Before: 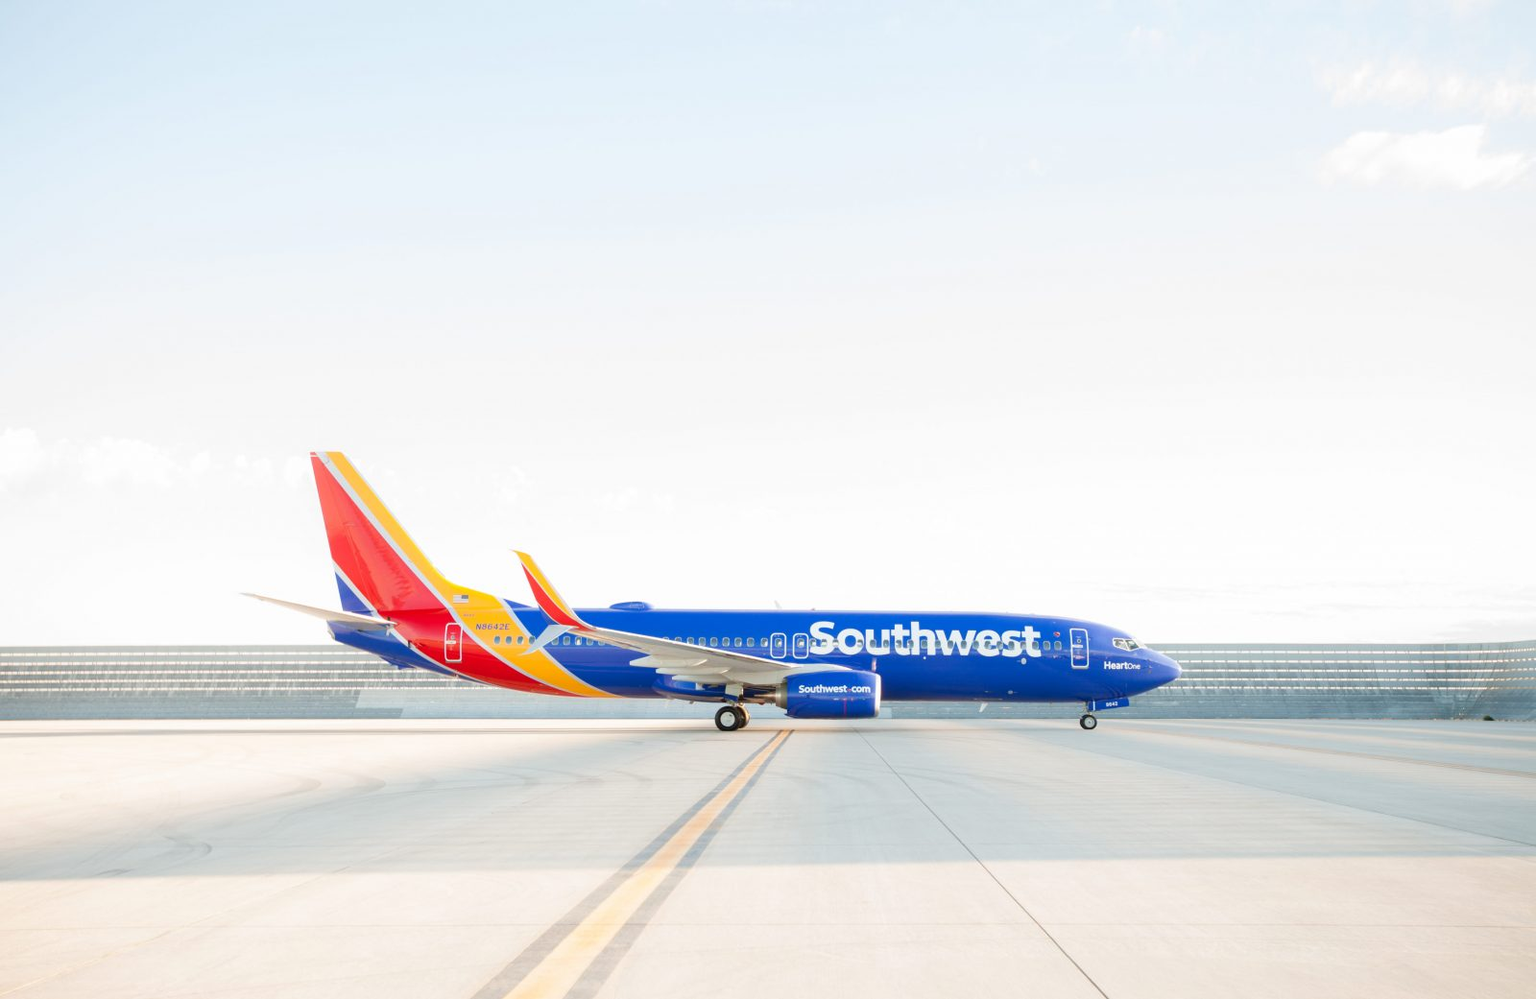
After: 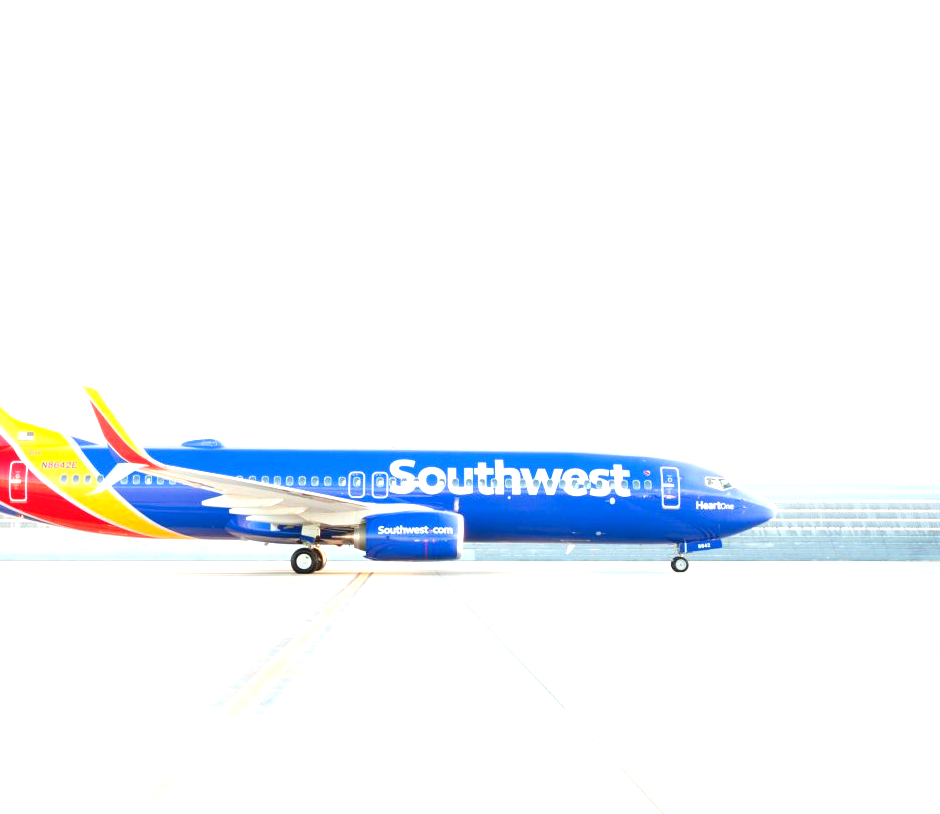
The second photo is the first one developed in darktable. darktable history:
exposure: exposure 0.994 EV, compensate exposure bias true, compensate highlight preservation false
contrast brightness saturation: contrast 0.102, brightness 0.012, saturation 0.016
crop and rotate: left 28.443%, top 18.103%, right 12.798%, bottom 3.672%
